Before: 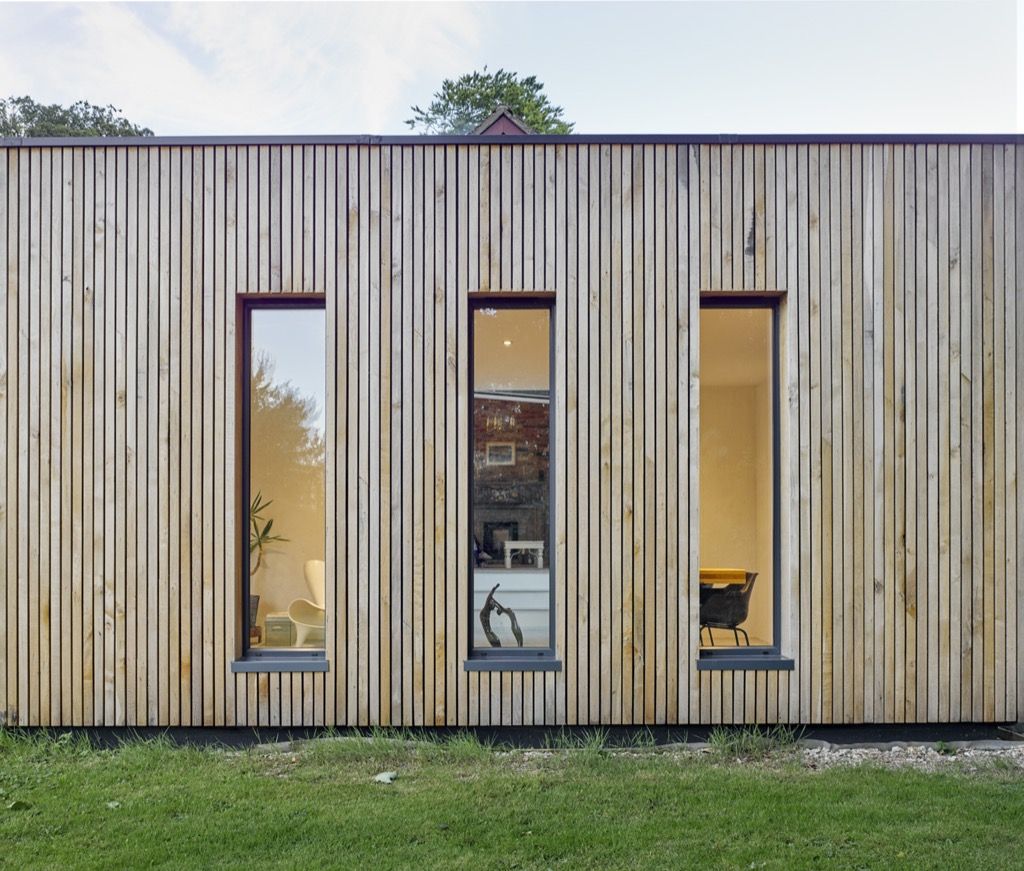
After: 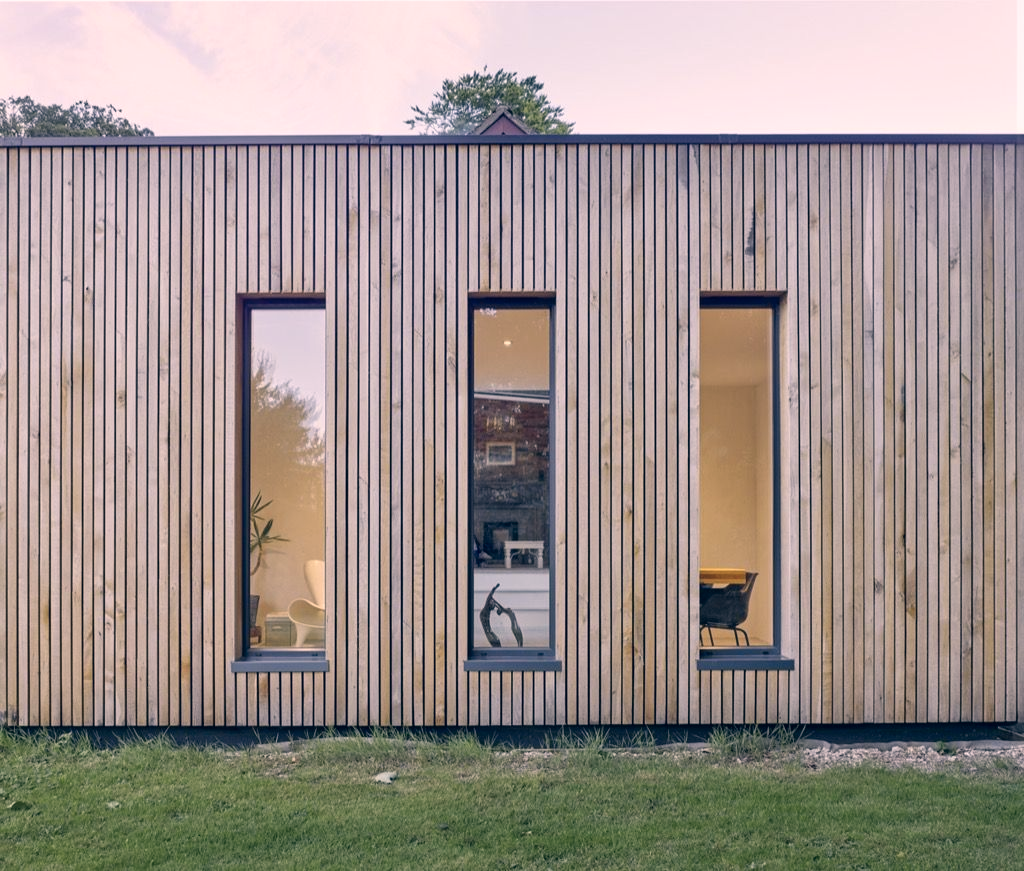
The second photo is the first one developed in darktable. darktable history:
color correction: highlights a* 14.19, highlights b* 5.66, shadows a* -6.29, shadows b* -15.96, saturation 0.855
